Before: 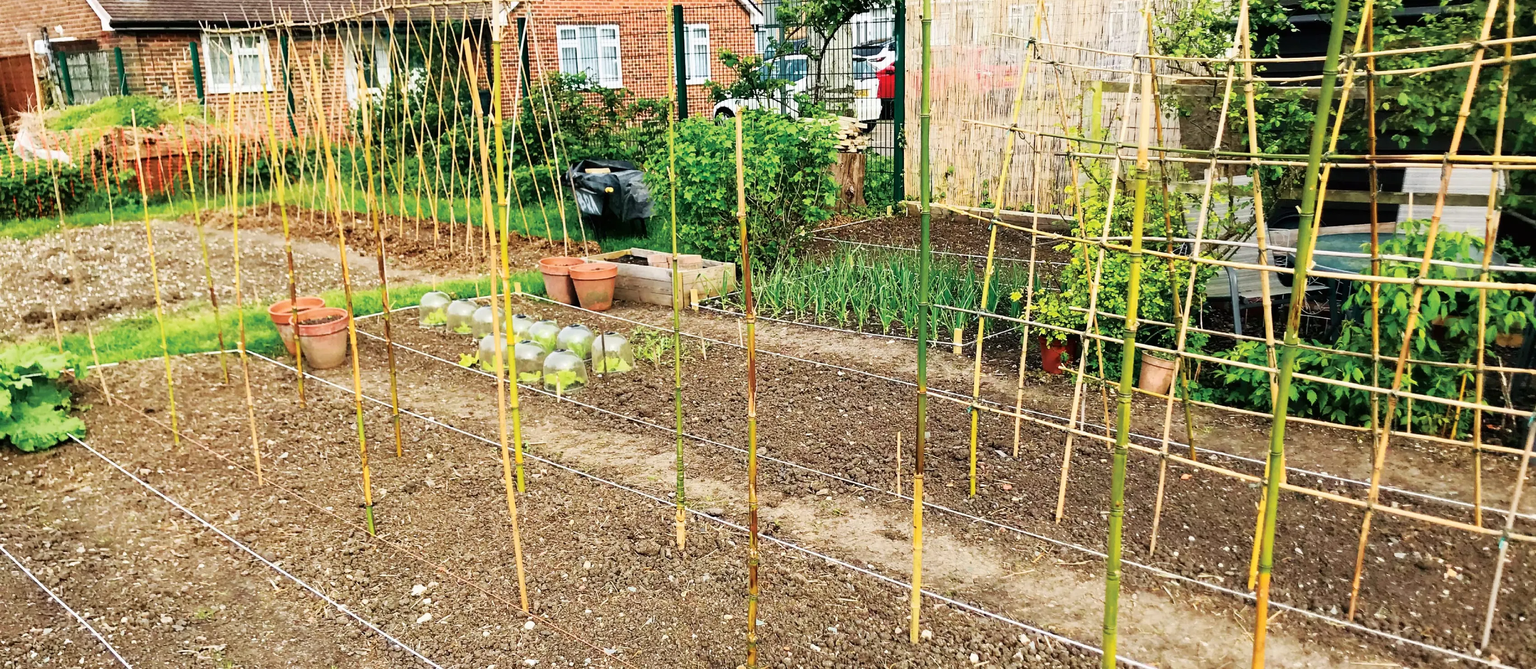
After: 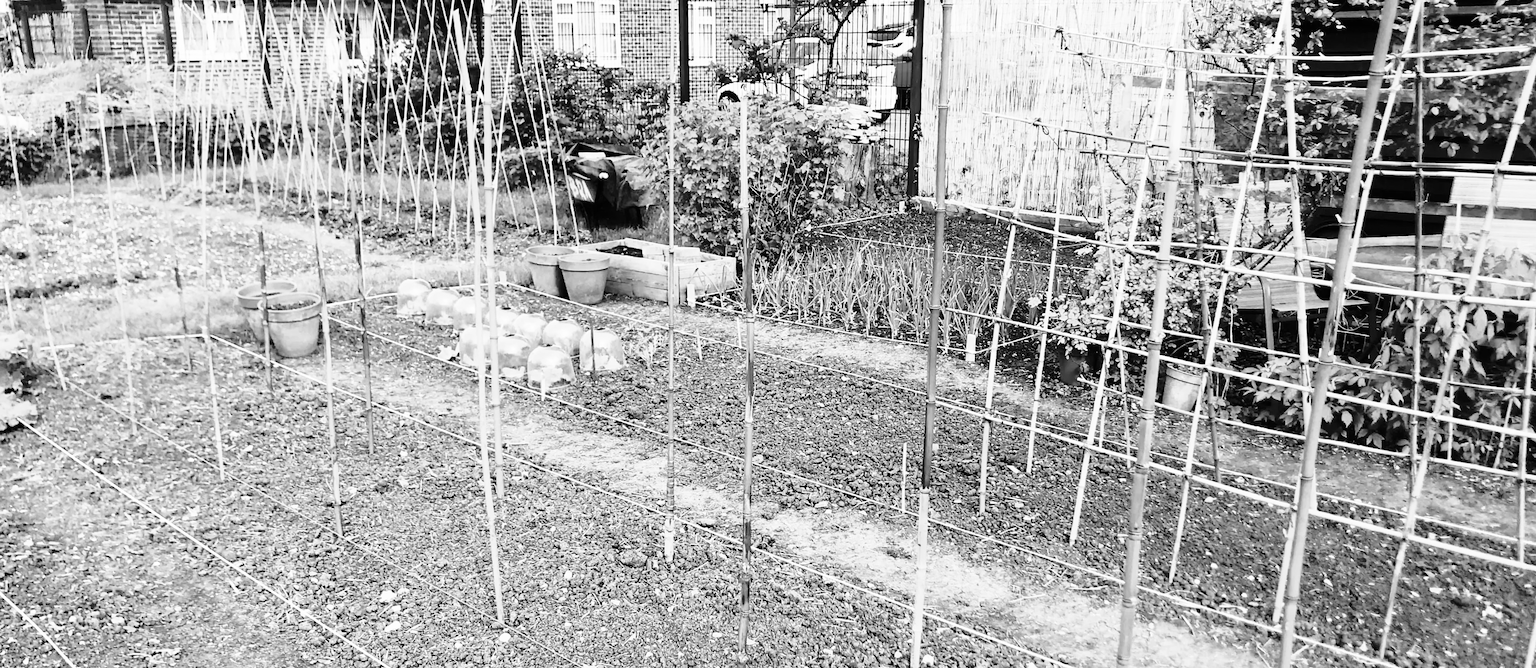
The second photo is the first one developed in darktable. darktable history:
monochrome: on, module defaults
base curve: curves: ch0 [(0, 0) (0.036, 0.037) (0.121, 0.228) (0.46, 0.76) (0.859, 0.983) (1, 1)], preserve colors none
crop and rotate: angle -1.69°
white balance: red 0.766, blue 1.537
